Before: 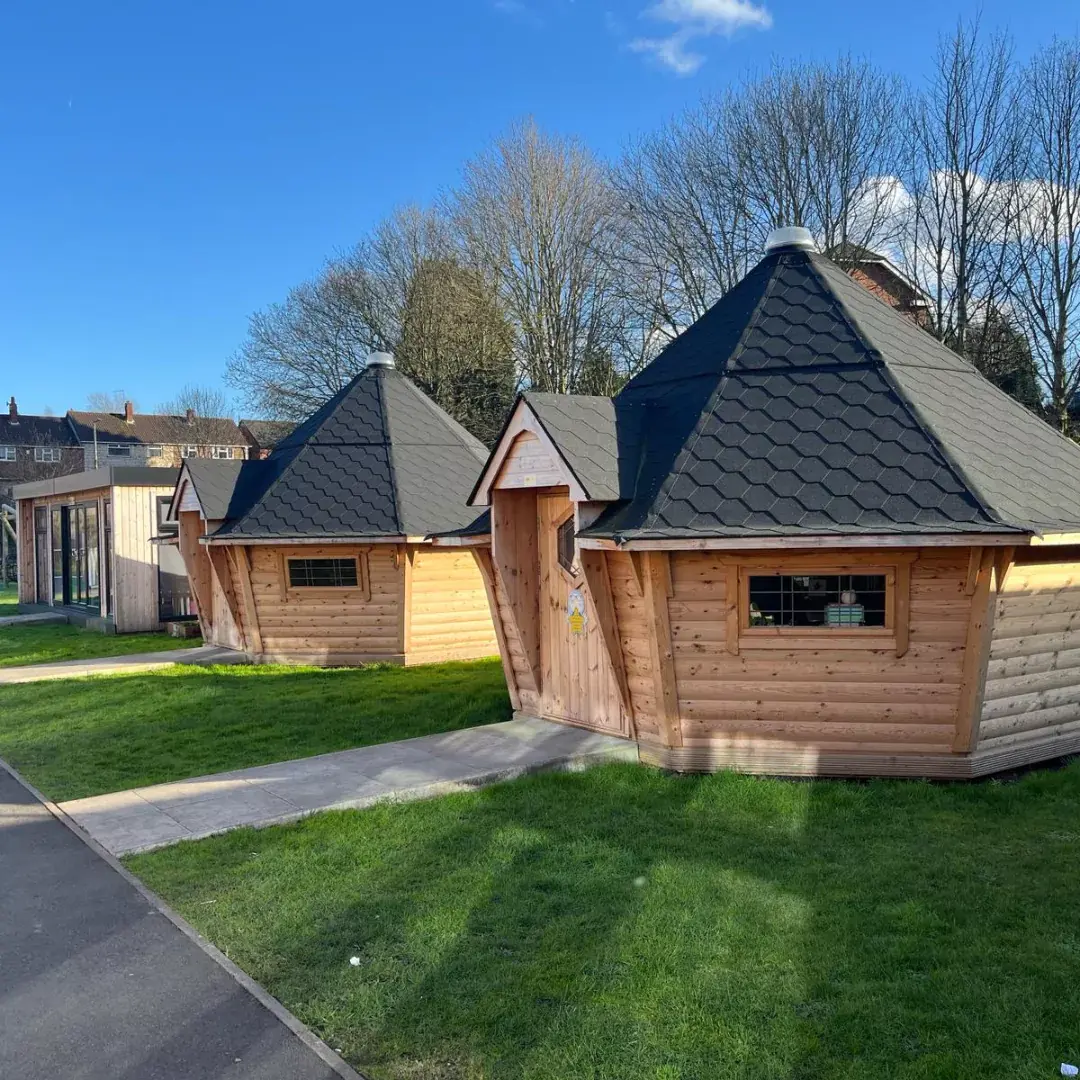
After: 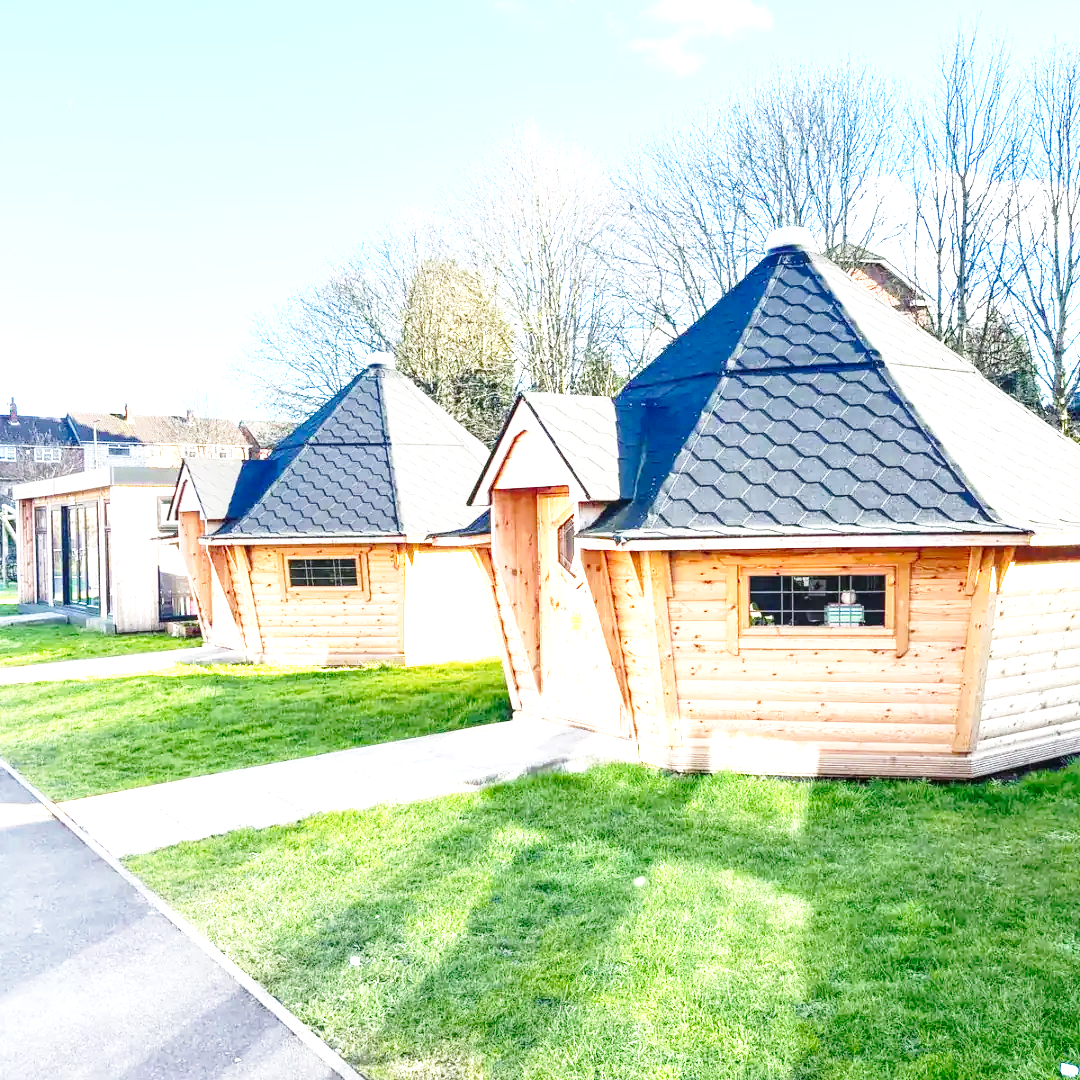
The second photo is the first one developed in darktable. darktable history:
local contrast: on, module defaults
exposure: black level correction 0, exposure 2.088 EV, compensate exposure bias true, compensate highlight preservation false
base curve: curves: ch0 [(0, 0) (0.028, 0.03) (0.121, 0.232) (0.46, 0.748) (0.859, 0.968) (1, 1)], preserve colors none
